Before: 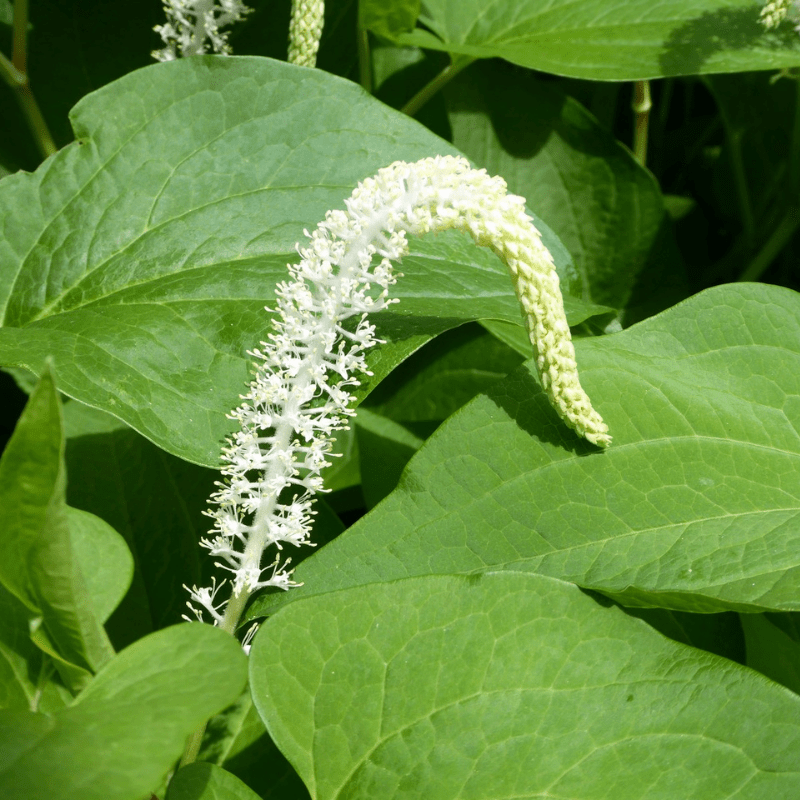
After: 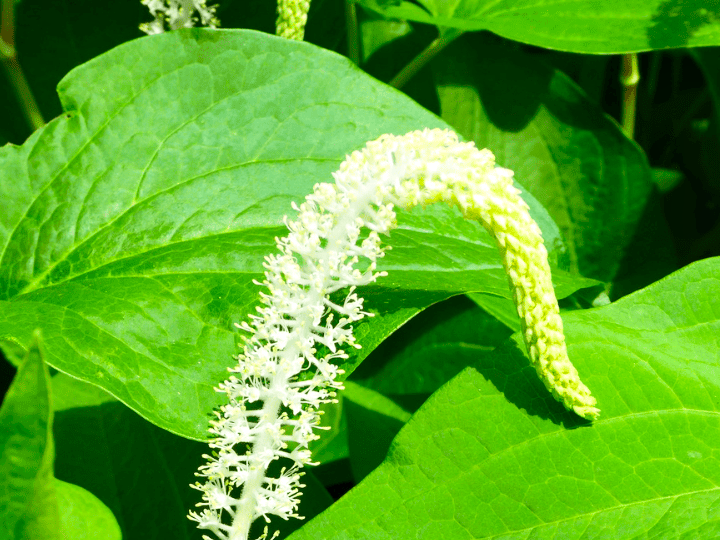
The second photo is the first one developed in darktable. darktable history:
contrast brightness saturation: contrast 0.2, brightness 0.2, saturation 0.8
crop: left 1.509%, top 3.452%, right 7.696%, bottom 28.452%
contrast equalizer: octaves 7, y [[0.6 ×6], [0.55 ×6], [0 ×6], [0 ×6], [0 ×6]], mix 0.15
